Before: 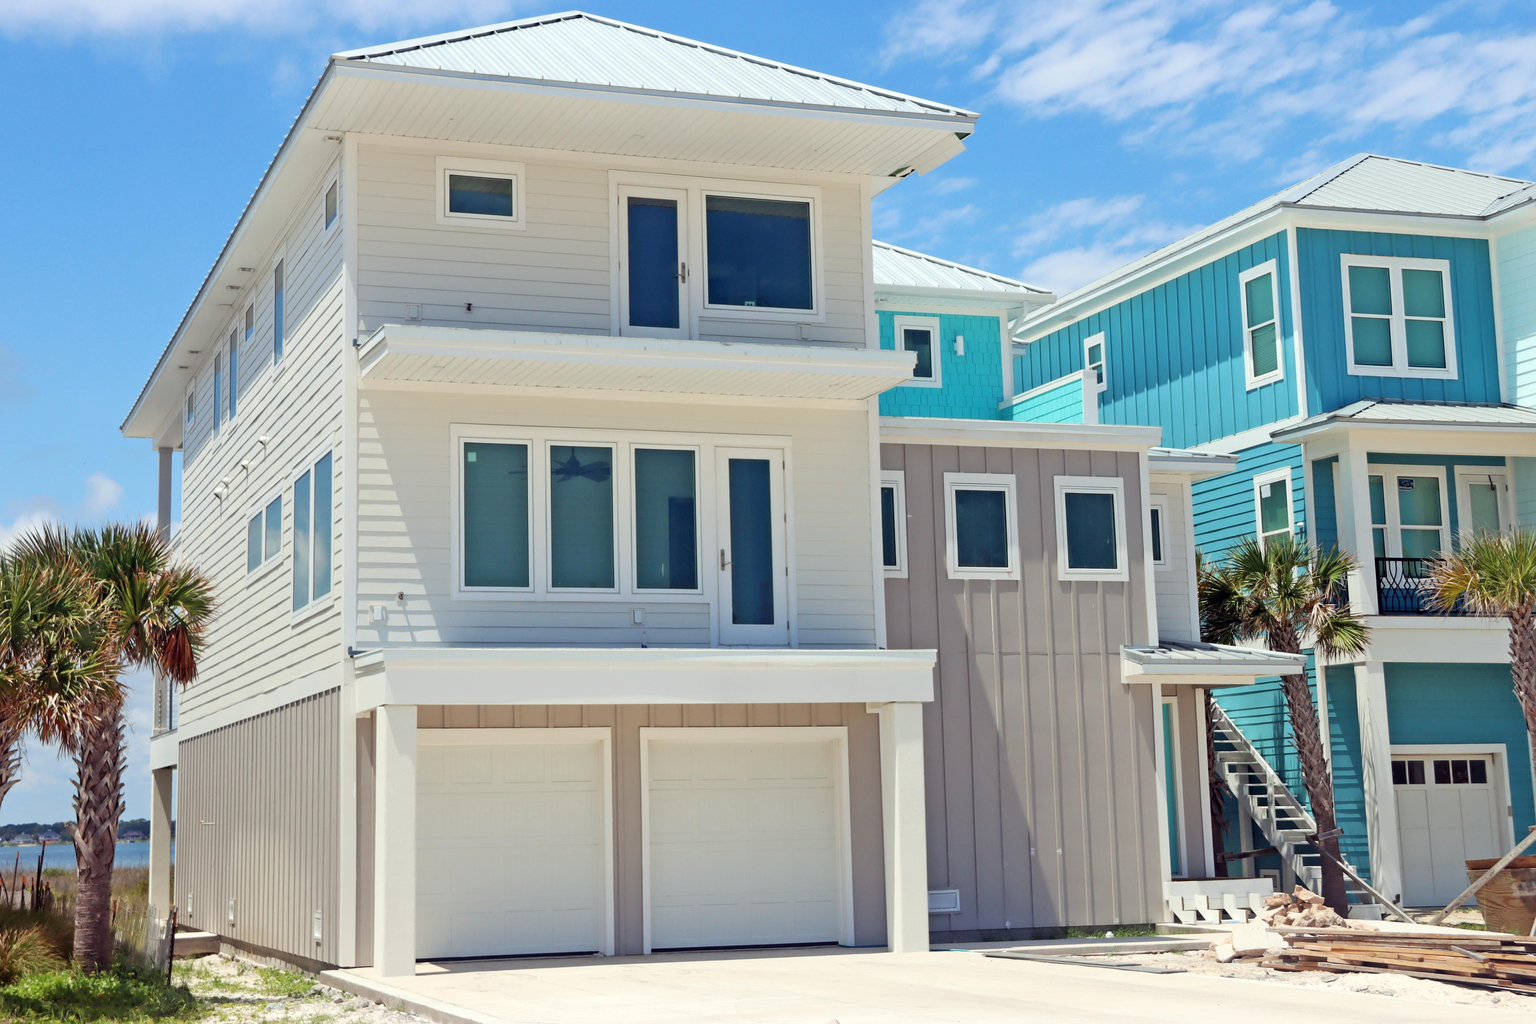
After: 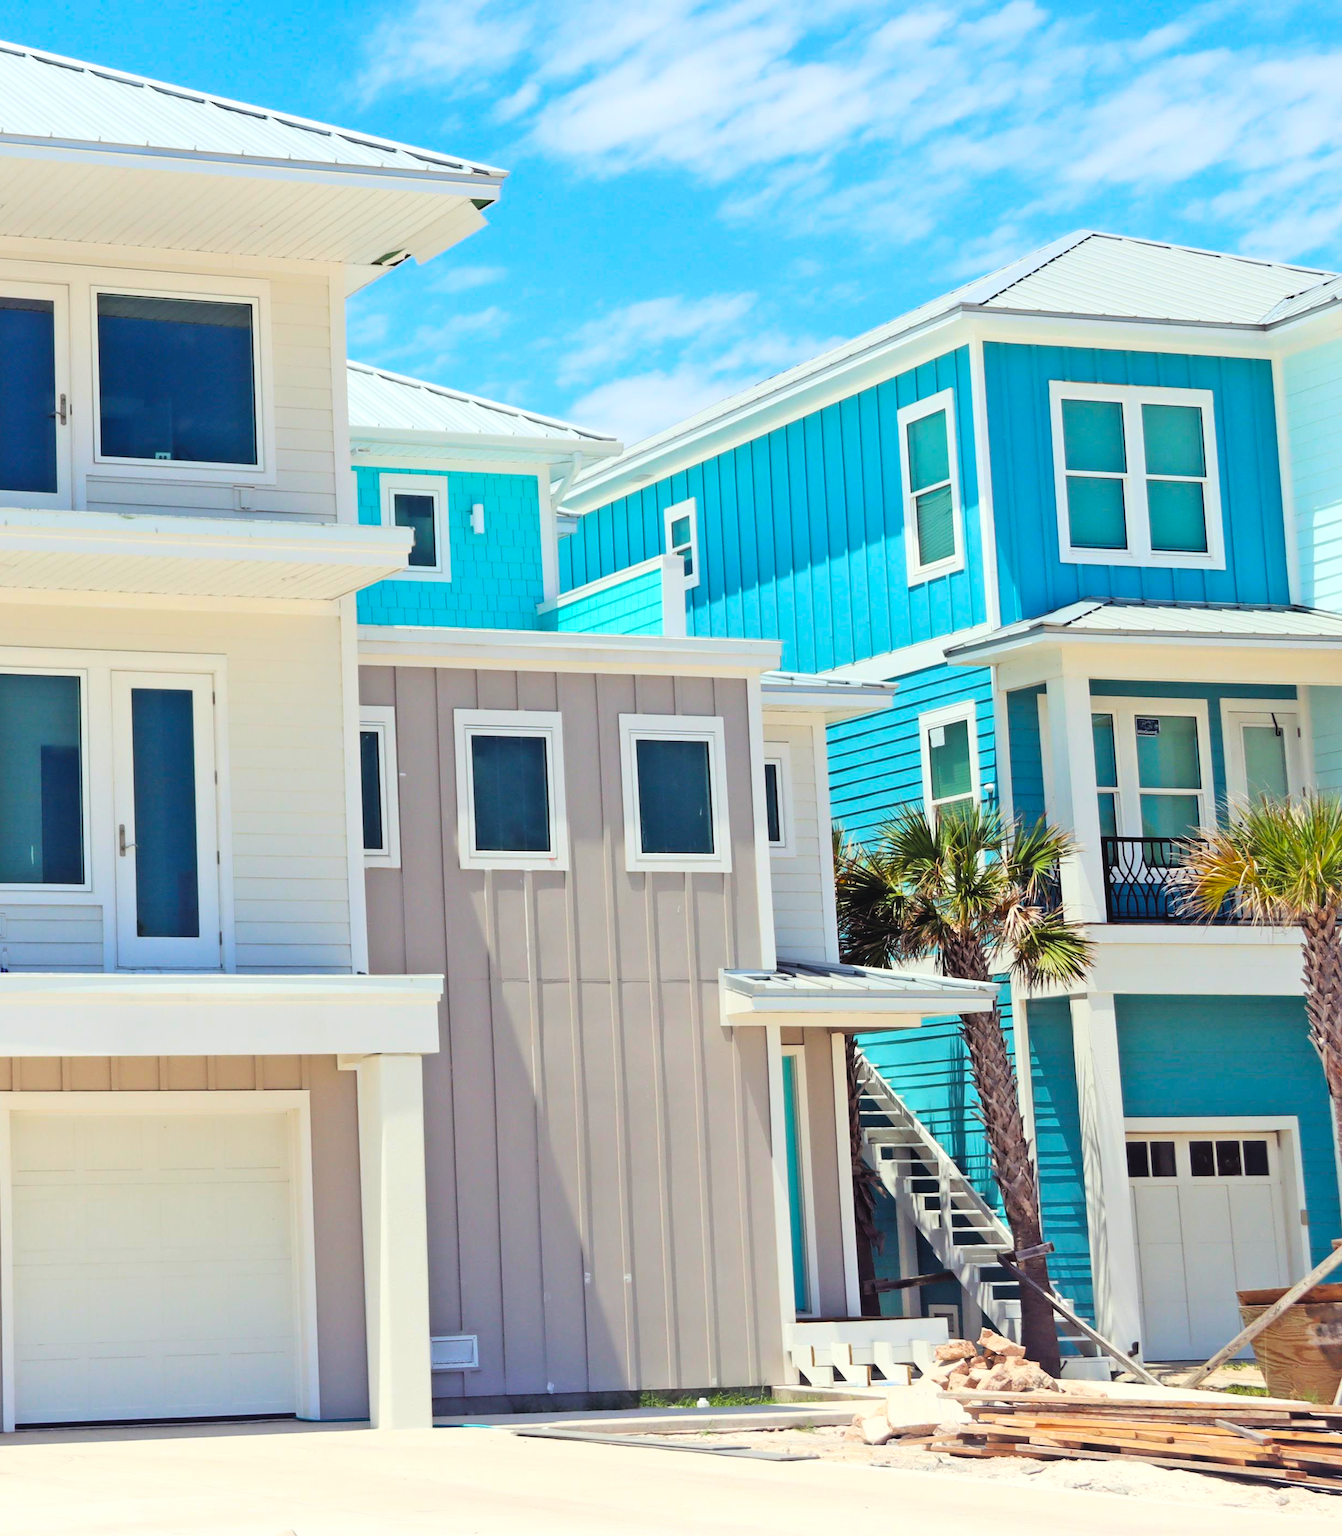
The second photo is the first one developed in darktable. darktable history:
crop: left 41.765%
color balance rgb: linear chroma grading › global chroma 20.178%, perceptual saturation grading › global saturation -0.109%, global vibrance 20%
tone curve: curves: ch0 [(0, 0) (0.004, 0.001) (0.133, 0.112) (0.325, 0.362) (0.832, 0.893) (1, 1)], color space Lab, linked channels, preserve colors none
exposure: black level correction -0.007, exposure 0.068 EV, compensate highlight preservation false
